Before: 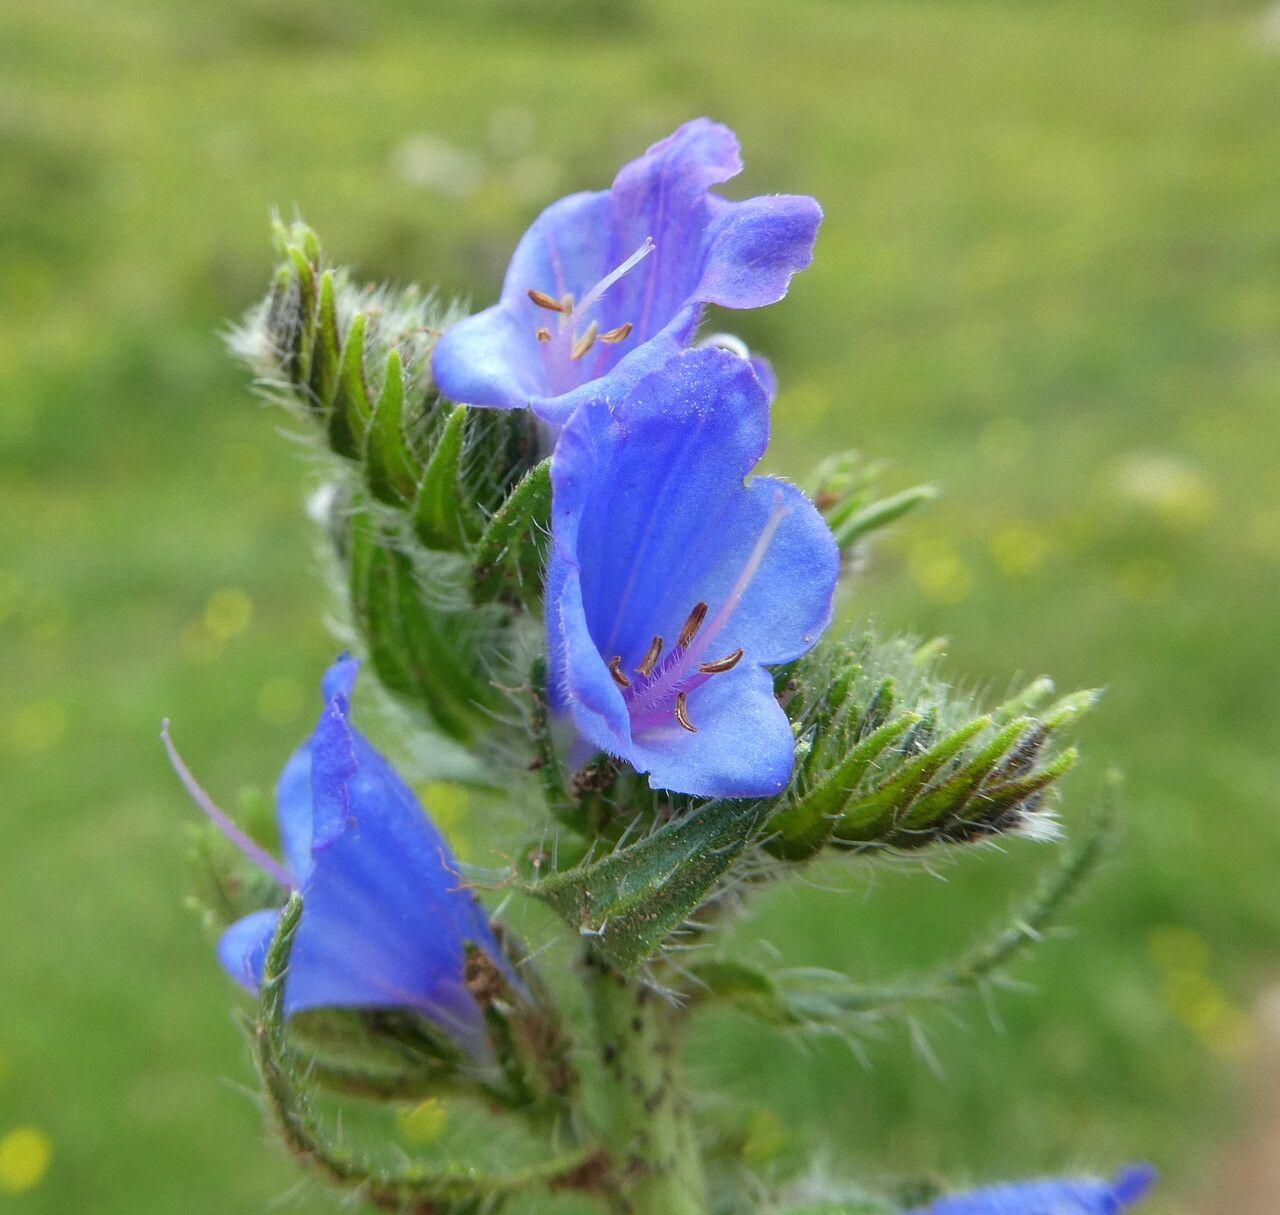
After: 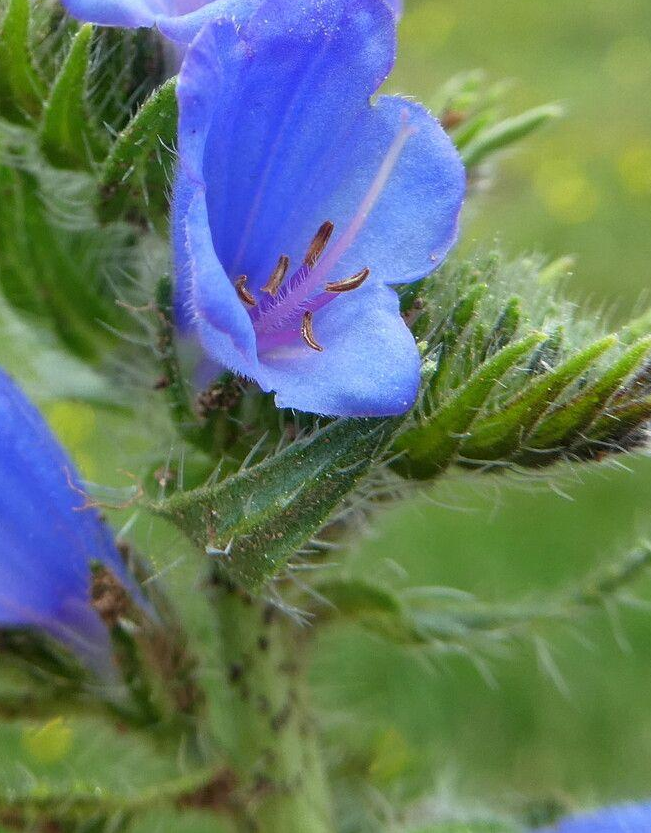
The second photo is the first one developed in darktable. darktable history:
crop and rotate: left 29.292%, top 31.43%, right 19.83%
